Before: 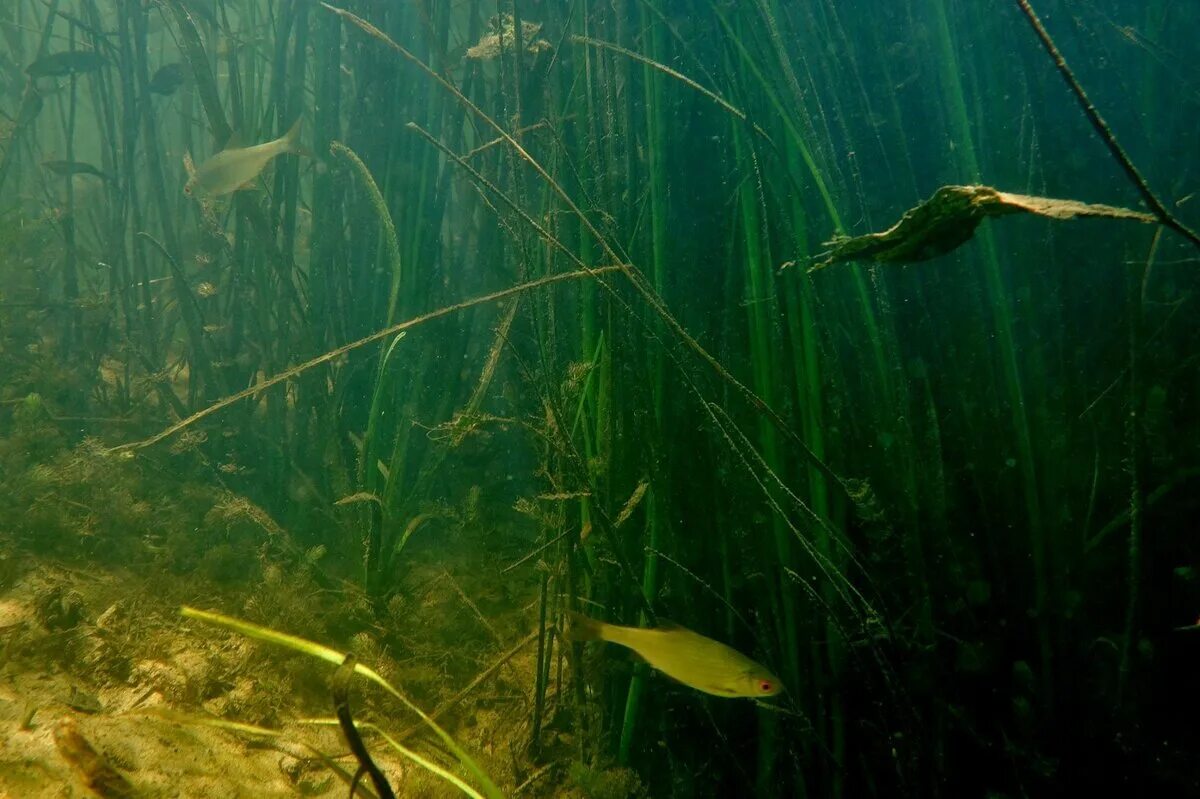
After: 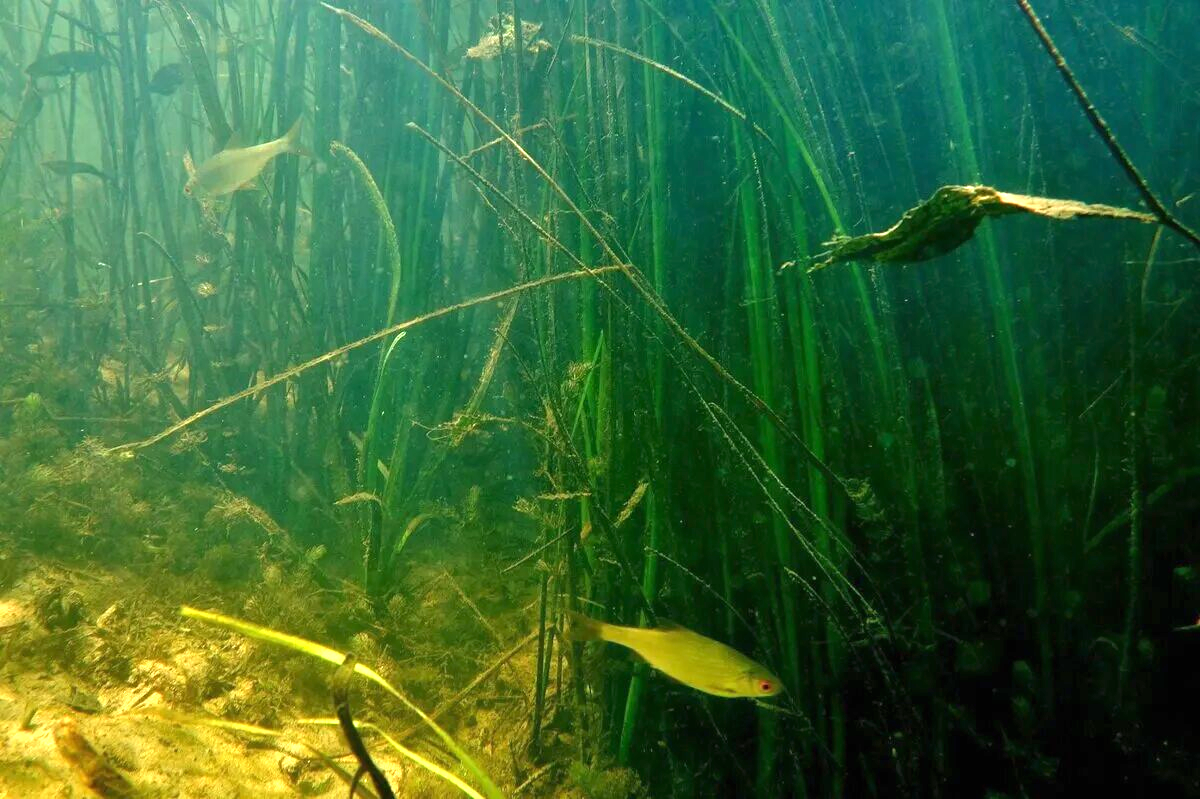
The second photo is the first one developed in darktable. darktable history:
exposure: black level correction 0, exposure 1.189 EV, compensate exposure bias true, compensate highlight preservation false
